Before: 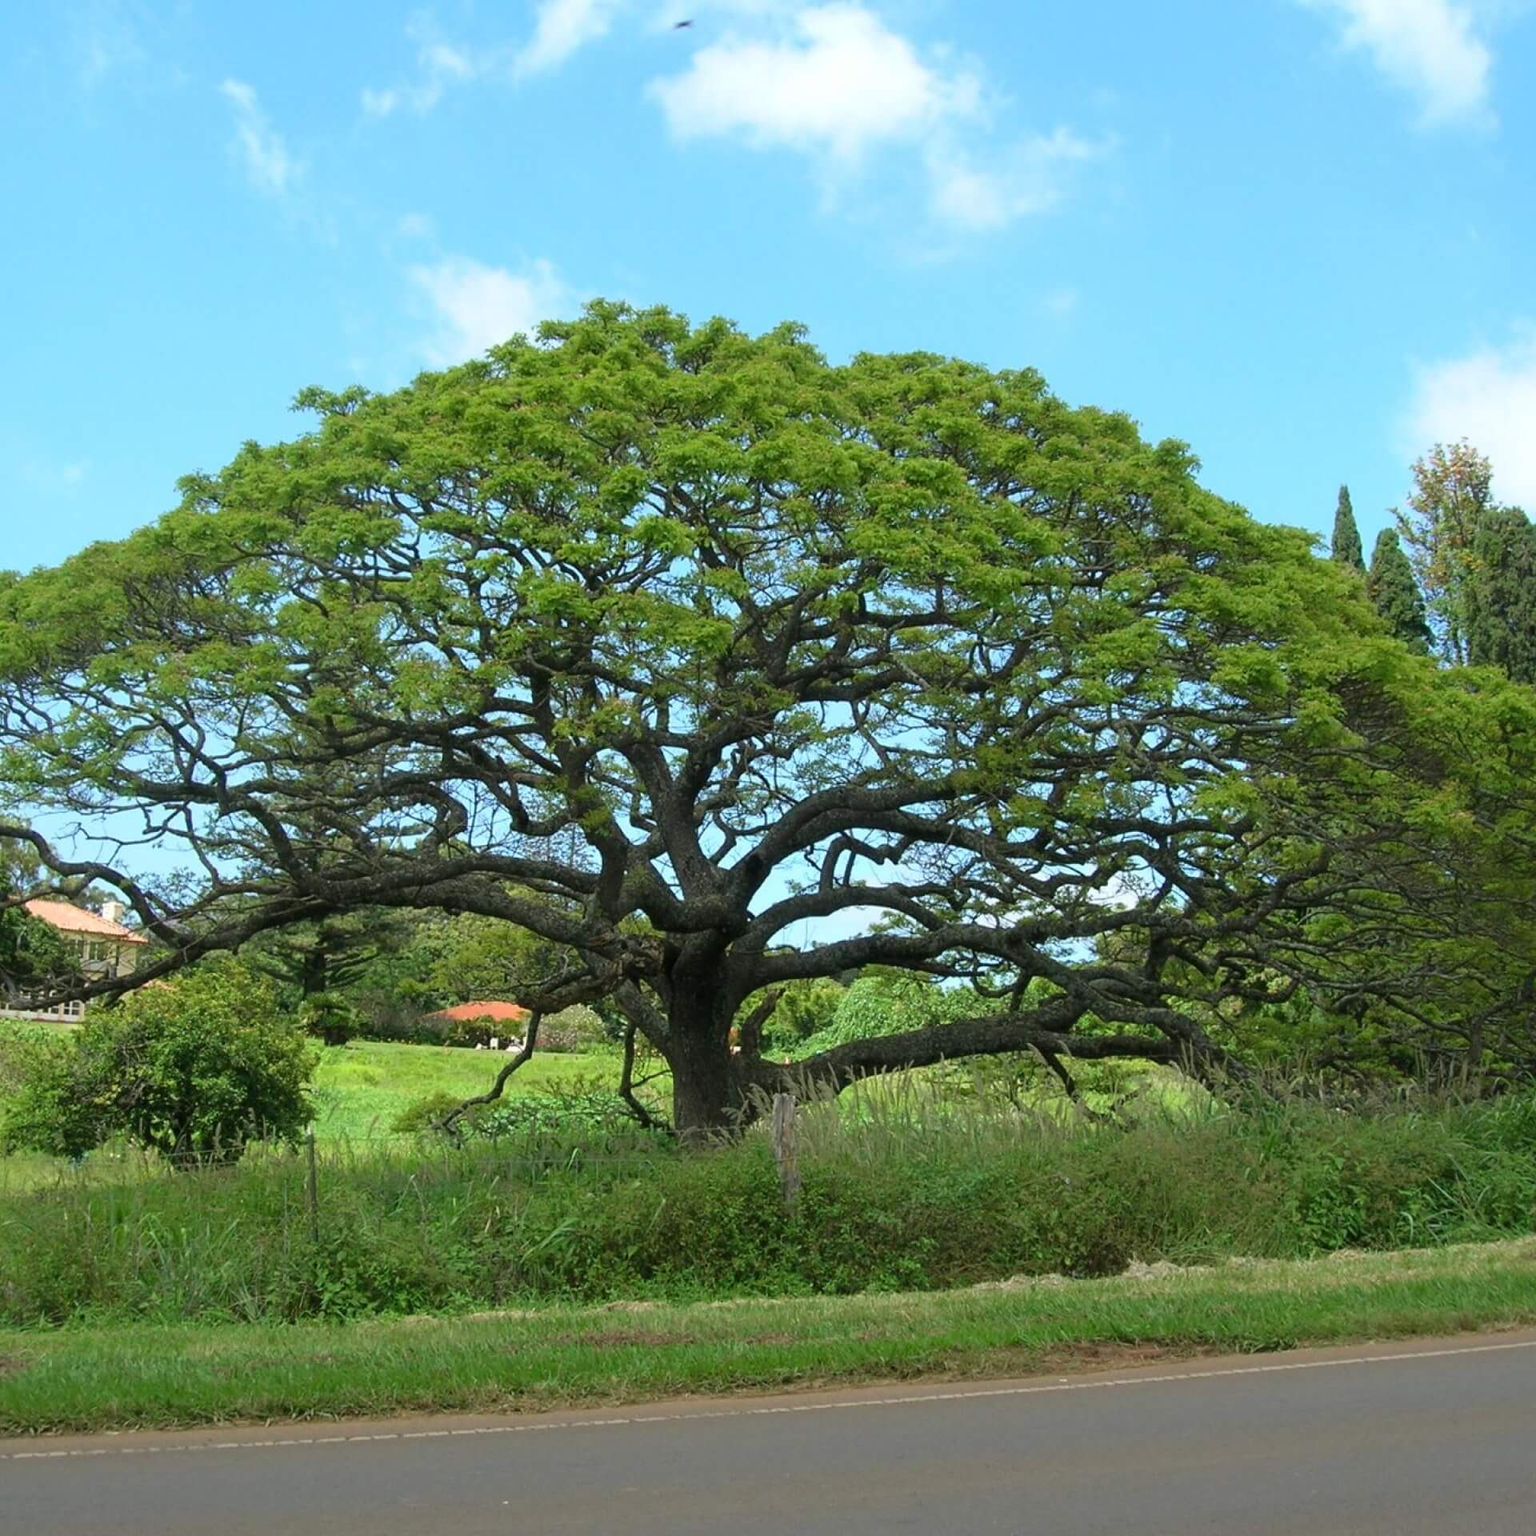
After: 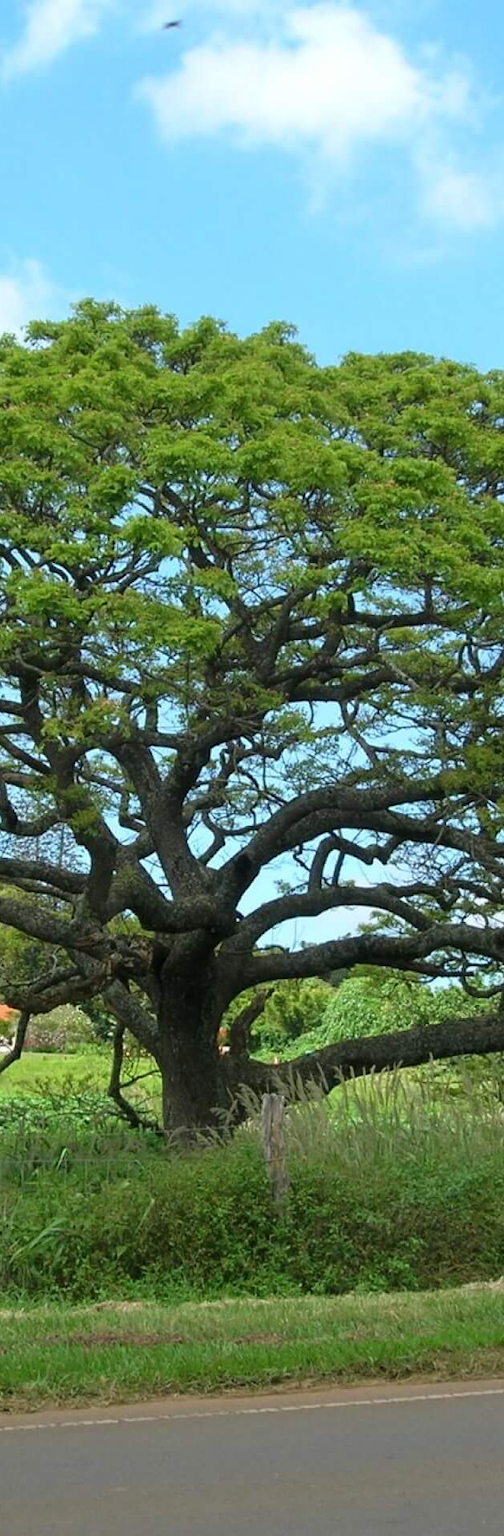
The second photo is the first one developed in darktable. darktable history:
crop: left 33.333%, right 33.788%
